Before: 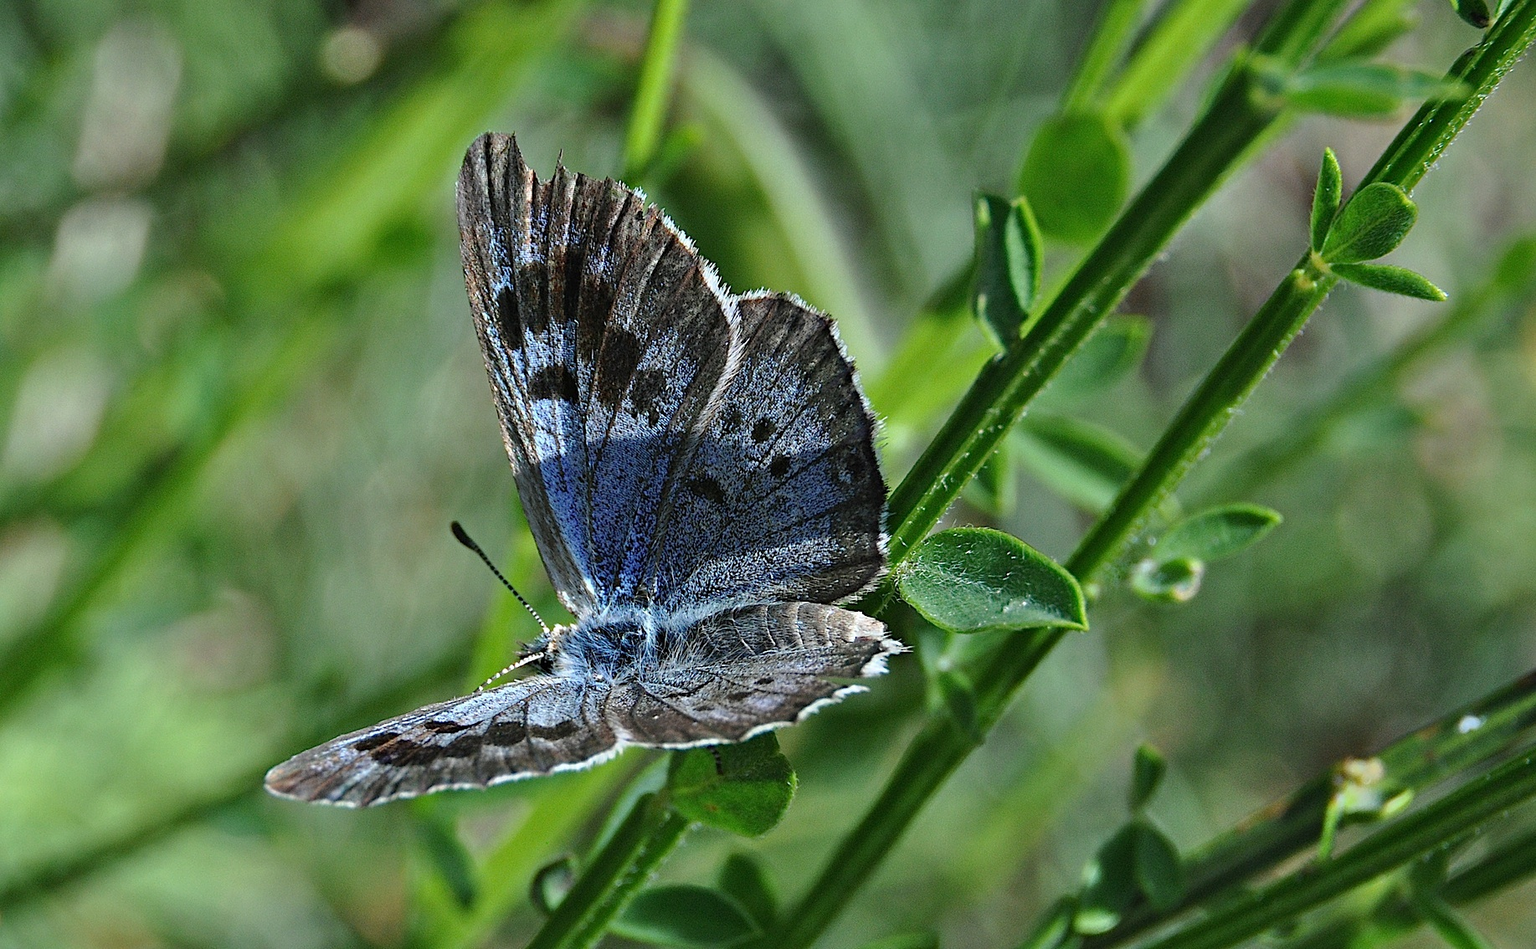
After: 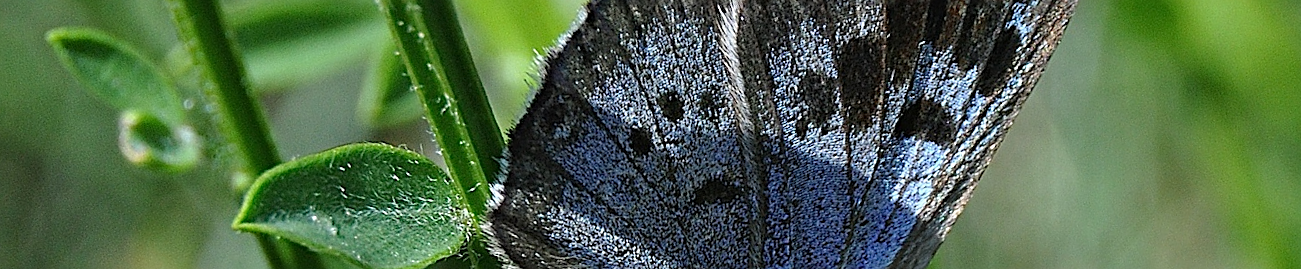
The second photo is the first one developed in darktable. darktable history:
sharpen: on, module defaults
crop and rotate: angle 16.12°, top 30.835%, bottom 35.653%
